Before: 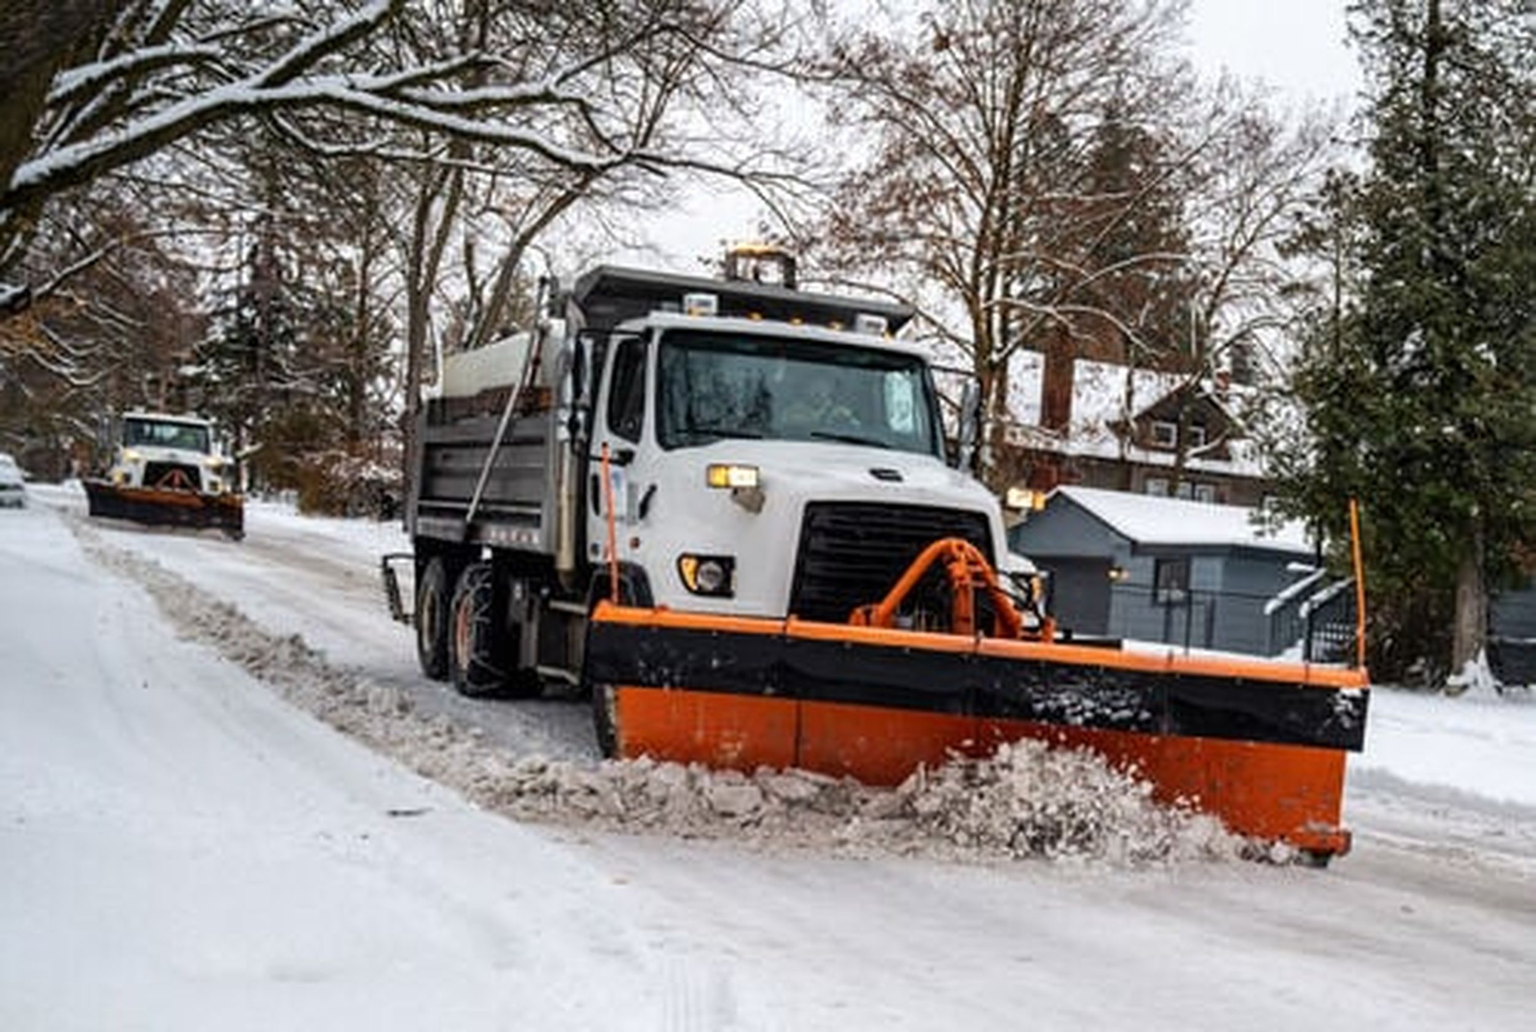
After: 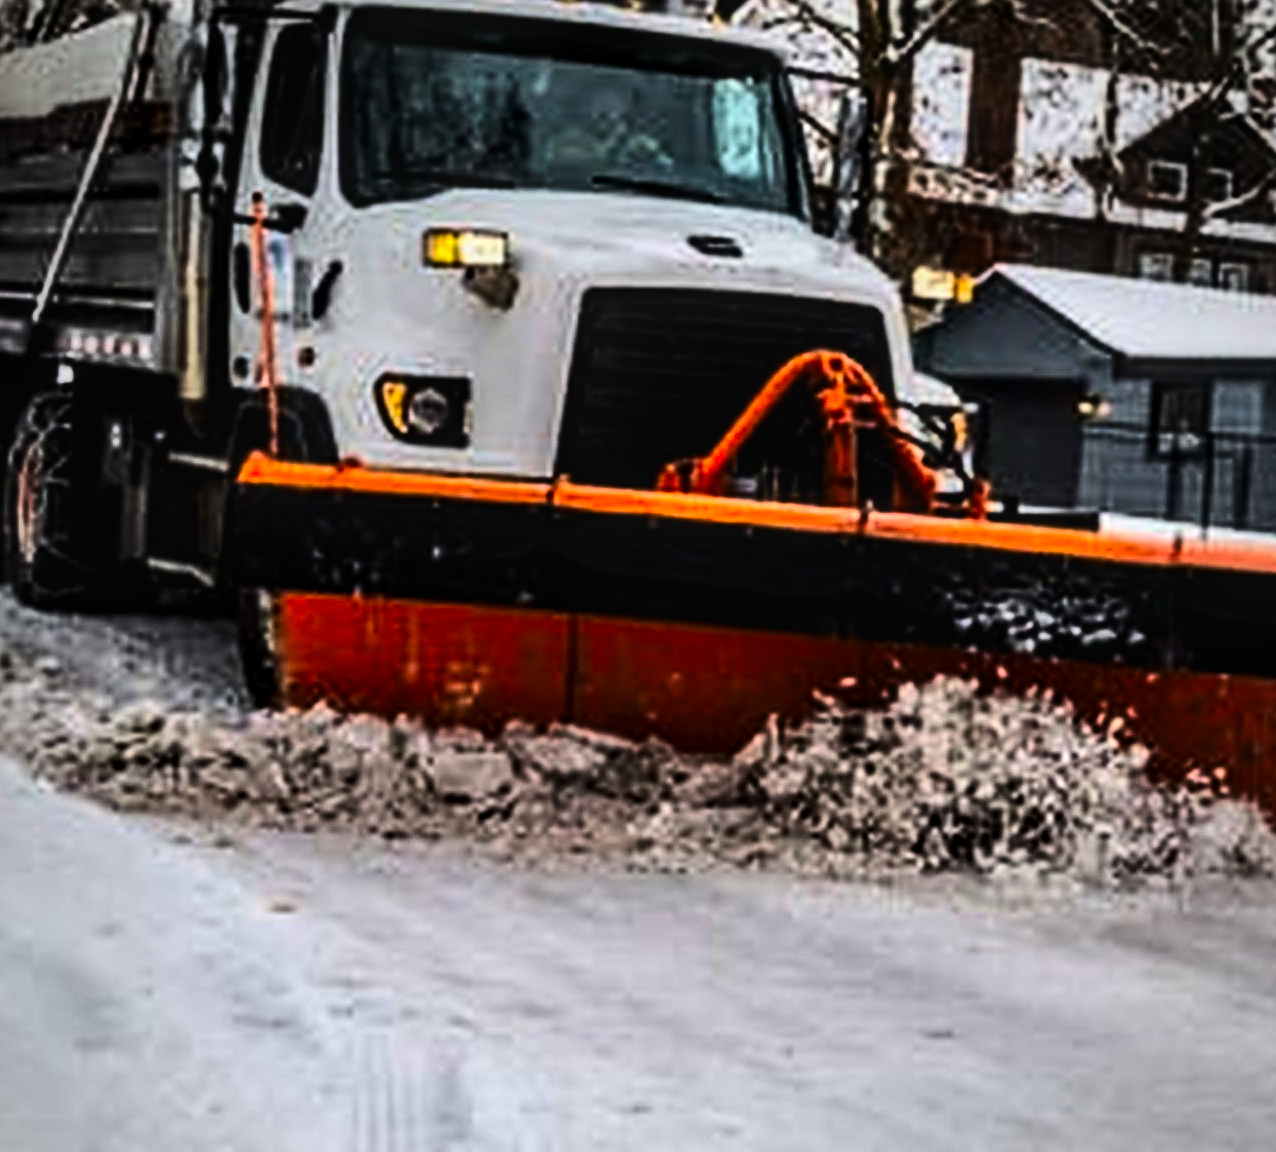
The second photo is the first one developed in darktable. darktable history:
crop and rotate: left 29.131%, top 31.387%, right 19.81%
exposure: compensate exposure bias true, compensate highlight preservation false
shadows and highlights: low approximation 0.01, soften with gaussian
sharpen: on, module defaults
levels: levels [0, 0.618, 1]
contrast brightness saturation: contrast 0.256, brightness 0.013, saturation 0.878
local contrast: on, module defaults
vignetting: fall-off start 79.68%, brightness -0.348
